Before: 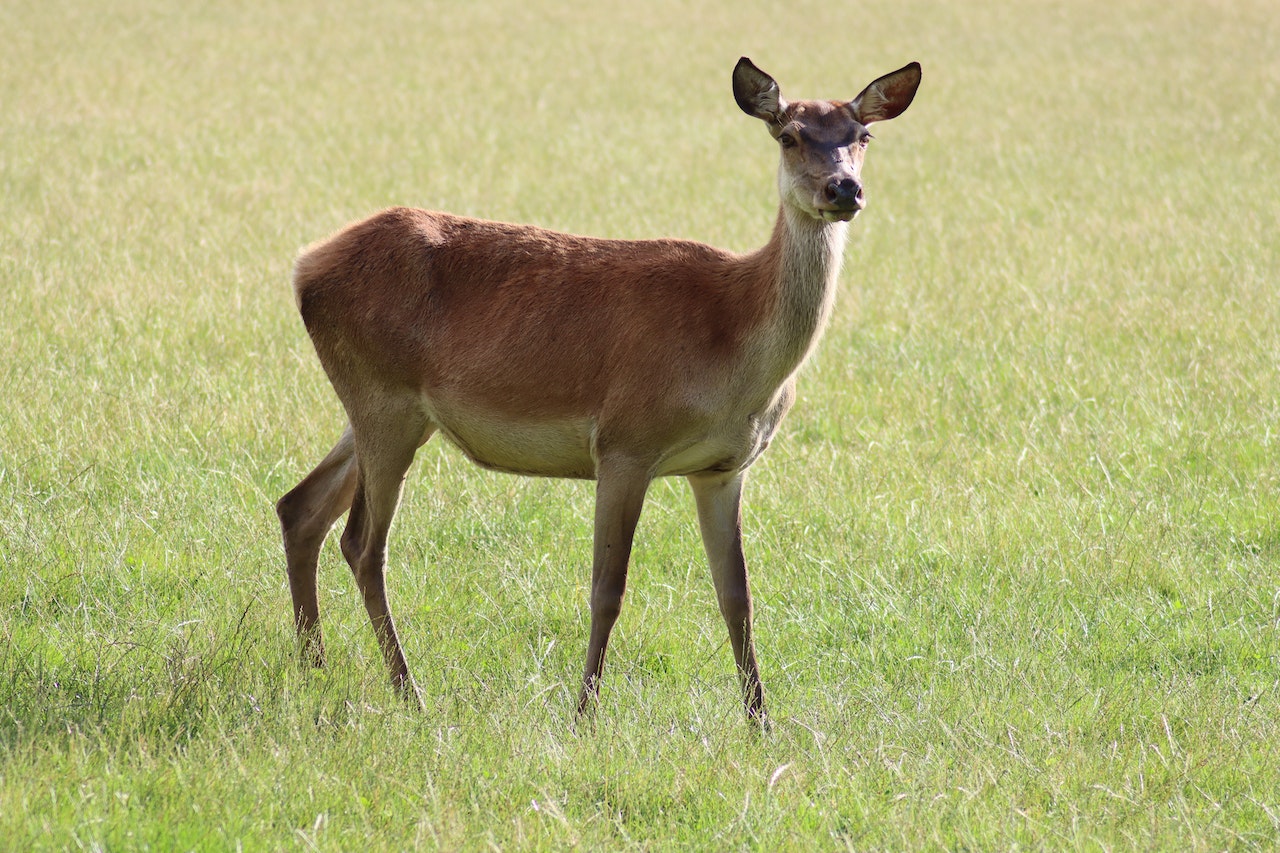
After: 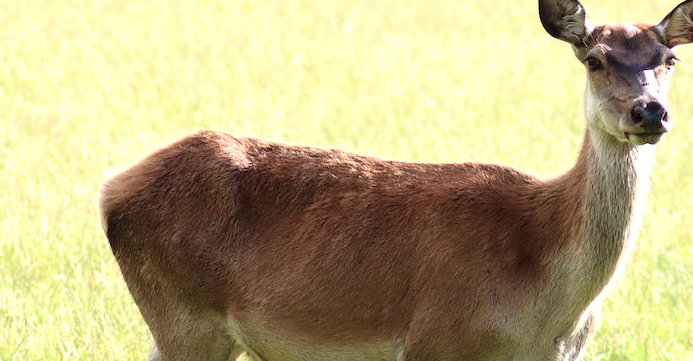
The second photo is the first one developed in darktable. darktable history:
crop: left 15.165%, top 9.116%, right 30.691%, bottom 48.465%
tone equalizer: -8 EV -0.733 EV, -7 EV -0.688 EV, -6 EV -0.624 EV, -5 EV -0.4 EV, -3 EV 0.388 EV, -2 EV 0.6 EV, -1 EV 0.684 EV, +0 EV 0.721 EV
